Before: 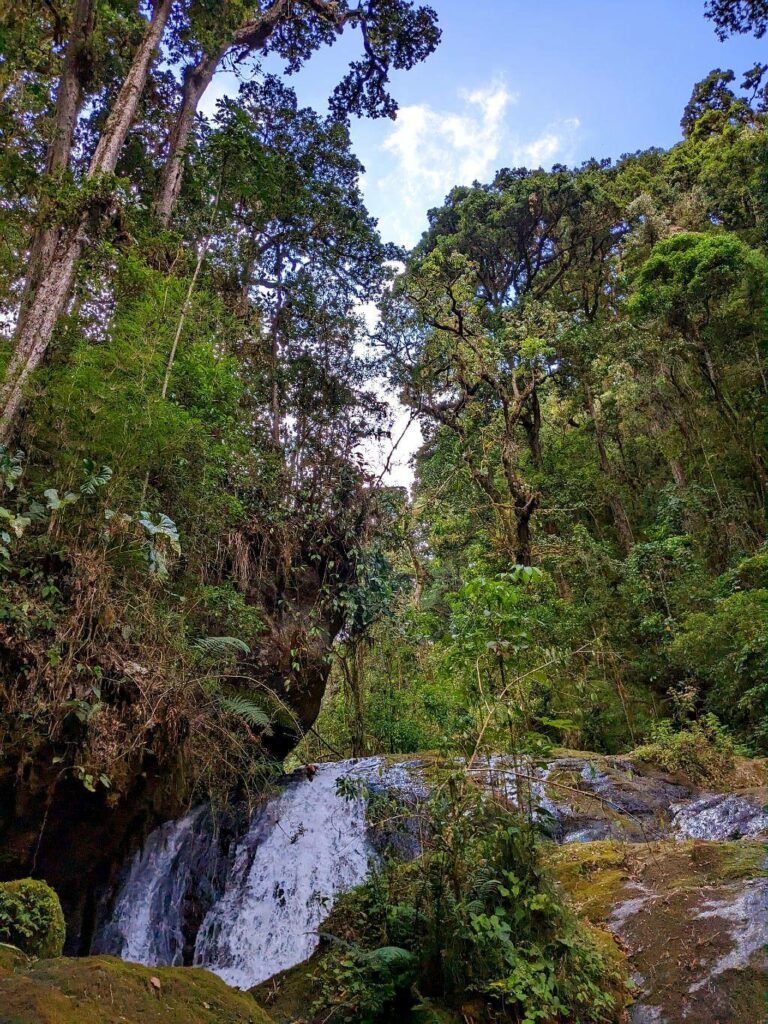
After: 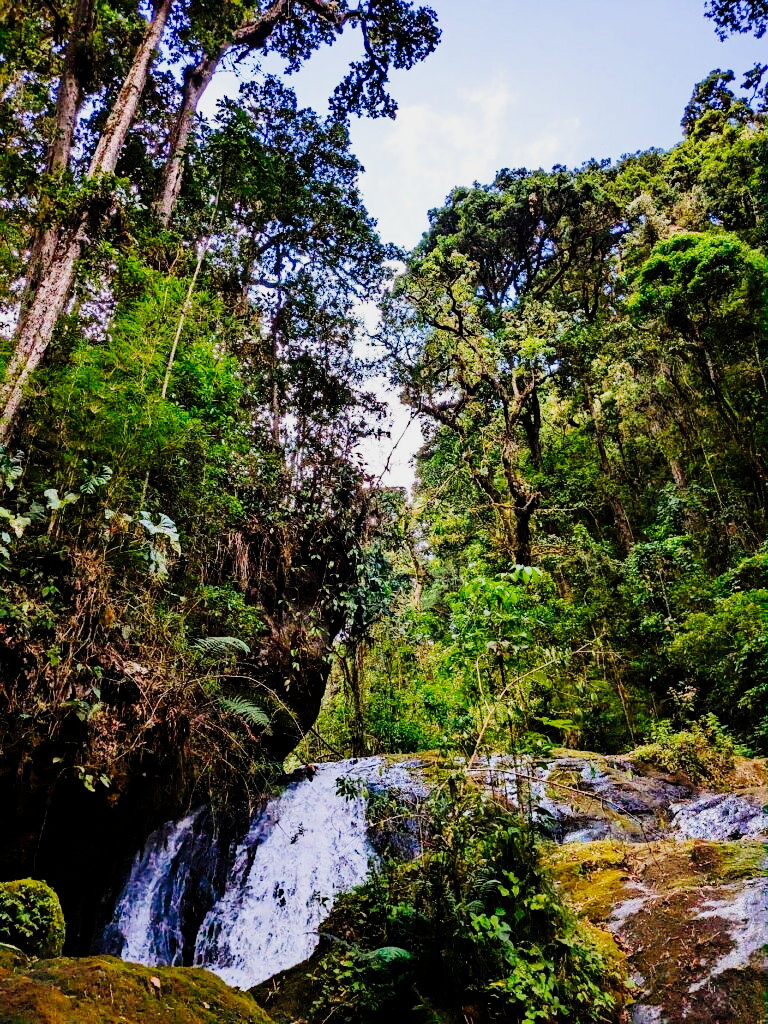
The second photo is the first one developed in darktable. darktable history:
tone curve: curves: ch0 [(0, 0) (0.003, 0.001) (0.011, 0.004) (0.025, 0.009) (0.044, 0.016) (0.069, 0.025) (0.1, 0.036) (0.136, 0.059) (0.177, 0.103) (0.224, 0.175) (0.277, 0.274) (0.335, 0.395) (0.399, 0.52) (0.468, 0.635) (0.543, 0.733) (0.623, 0.817) (0.709, 0.888) (0.801, 0.93) (0.898, 0.964) (1, 1)], preserve colors none
filmic rgb: black relative exposure -7.08 EV, white relative exposure 5.39 EV, hardness 3.02
